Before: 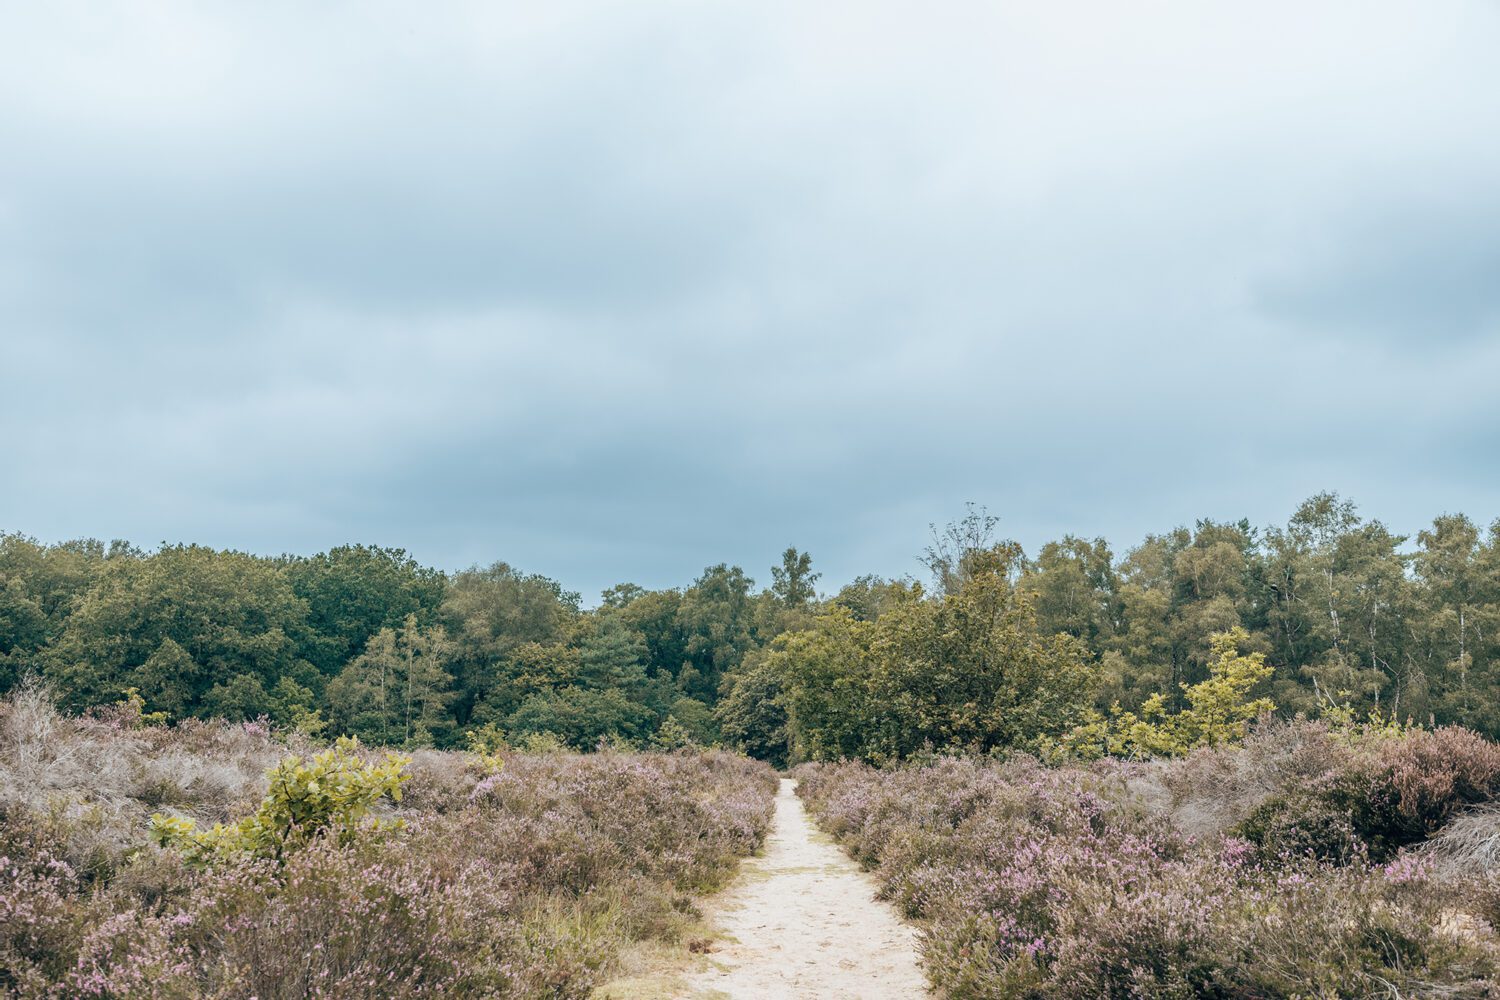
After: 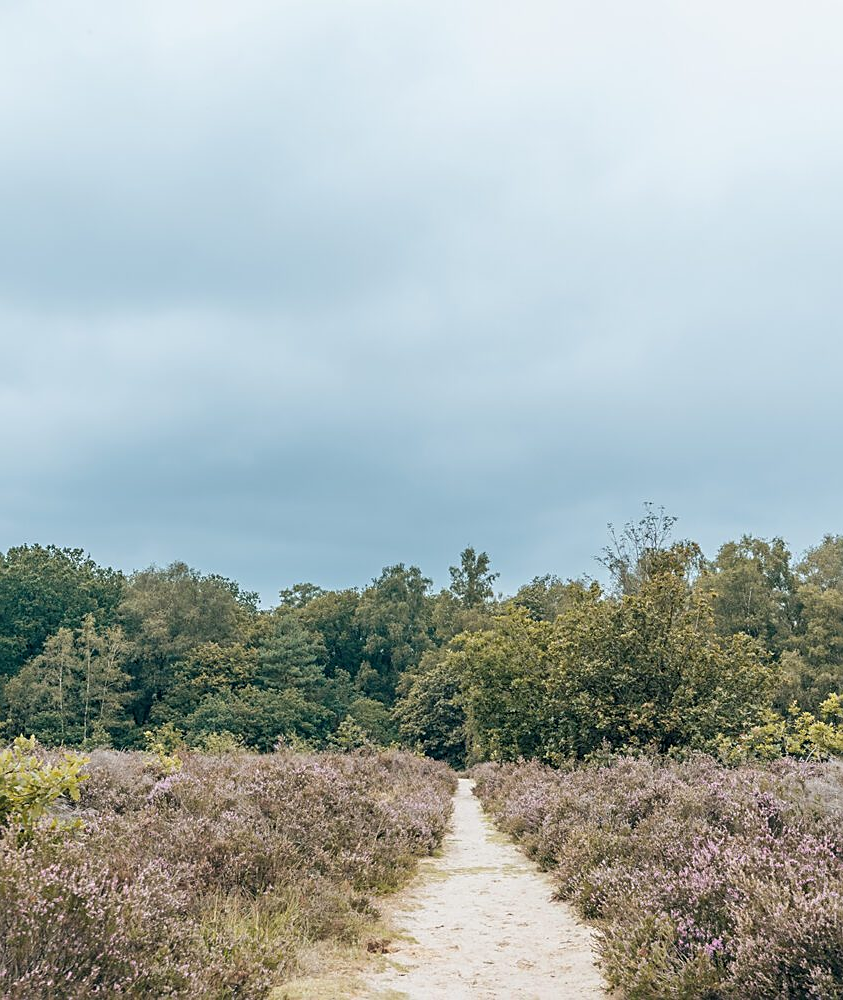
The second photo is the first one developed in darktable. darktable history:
crop: left 21.496%, right 22.254%
sharpen: on, module defaults
